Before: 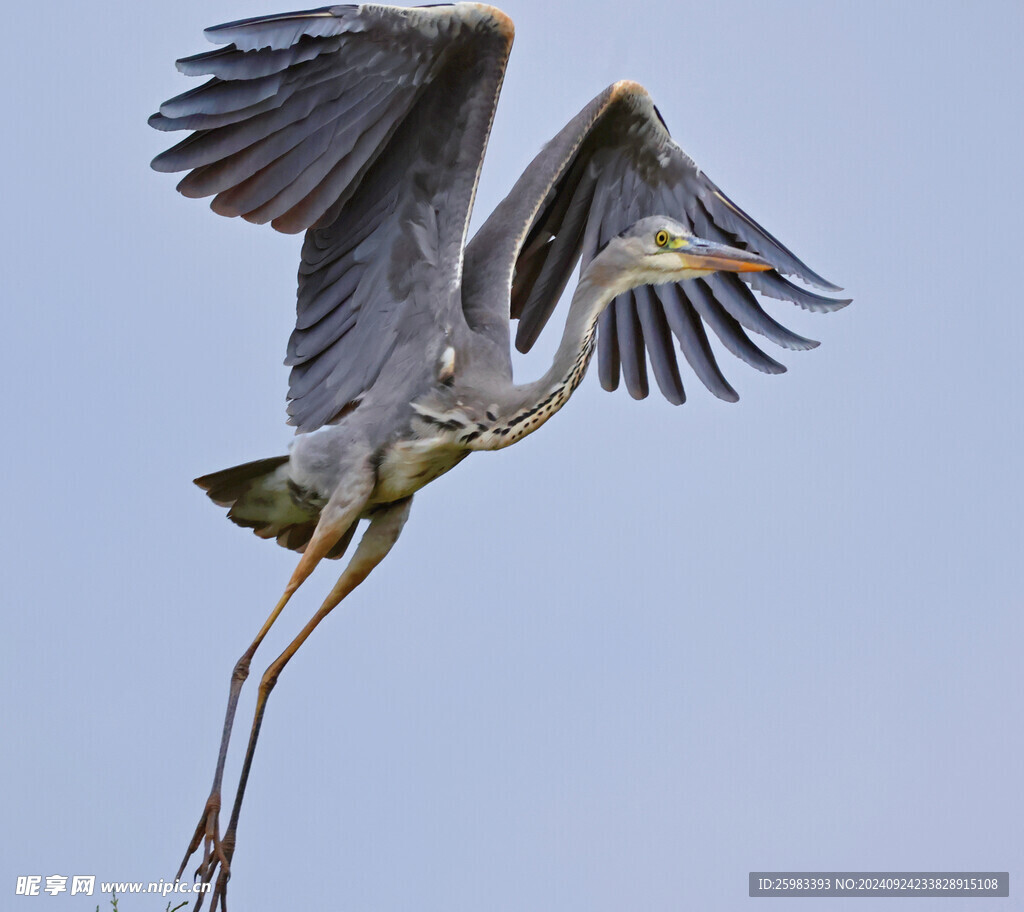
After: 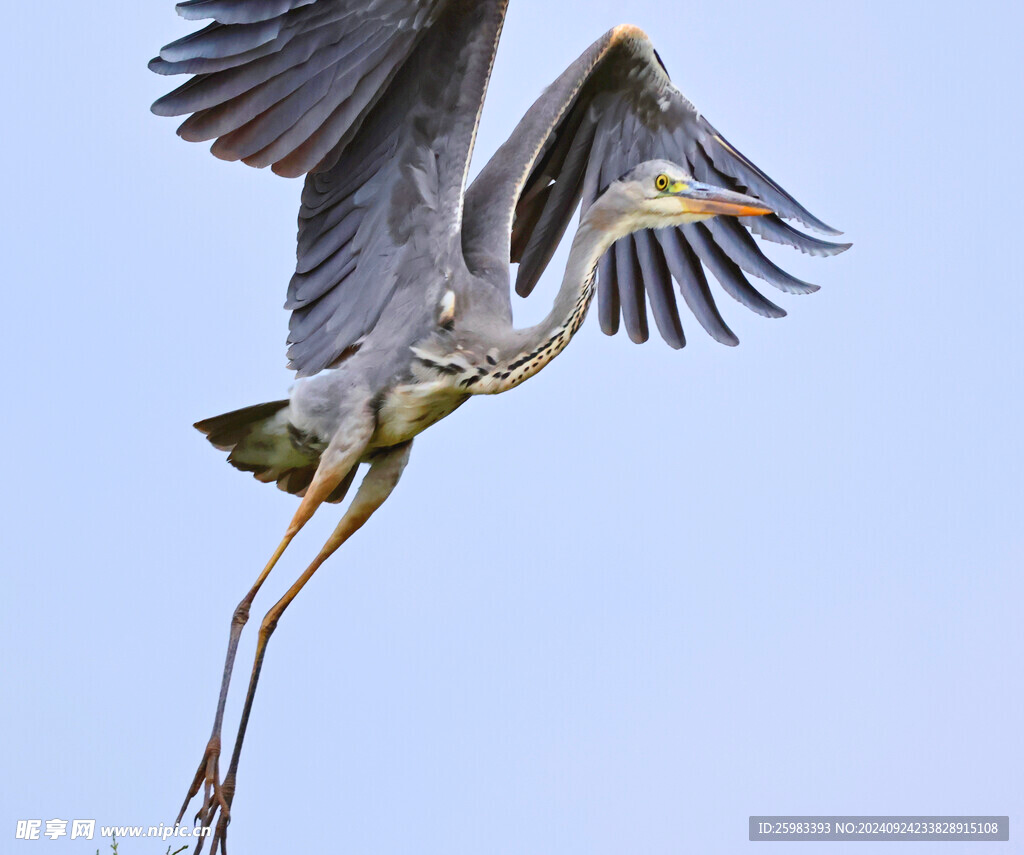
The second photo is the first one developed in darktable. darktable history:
contrast brightness saturation: contrast 0.2, brightness 0.16, saturation 0.22
crop and rotate: top 6.25%
